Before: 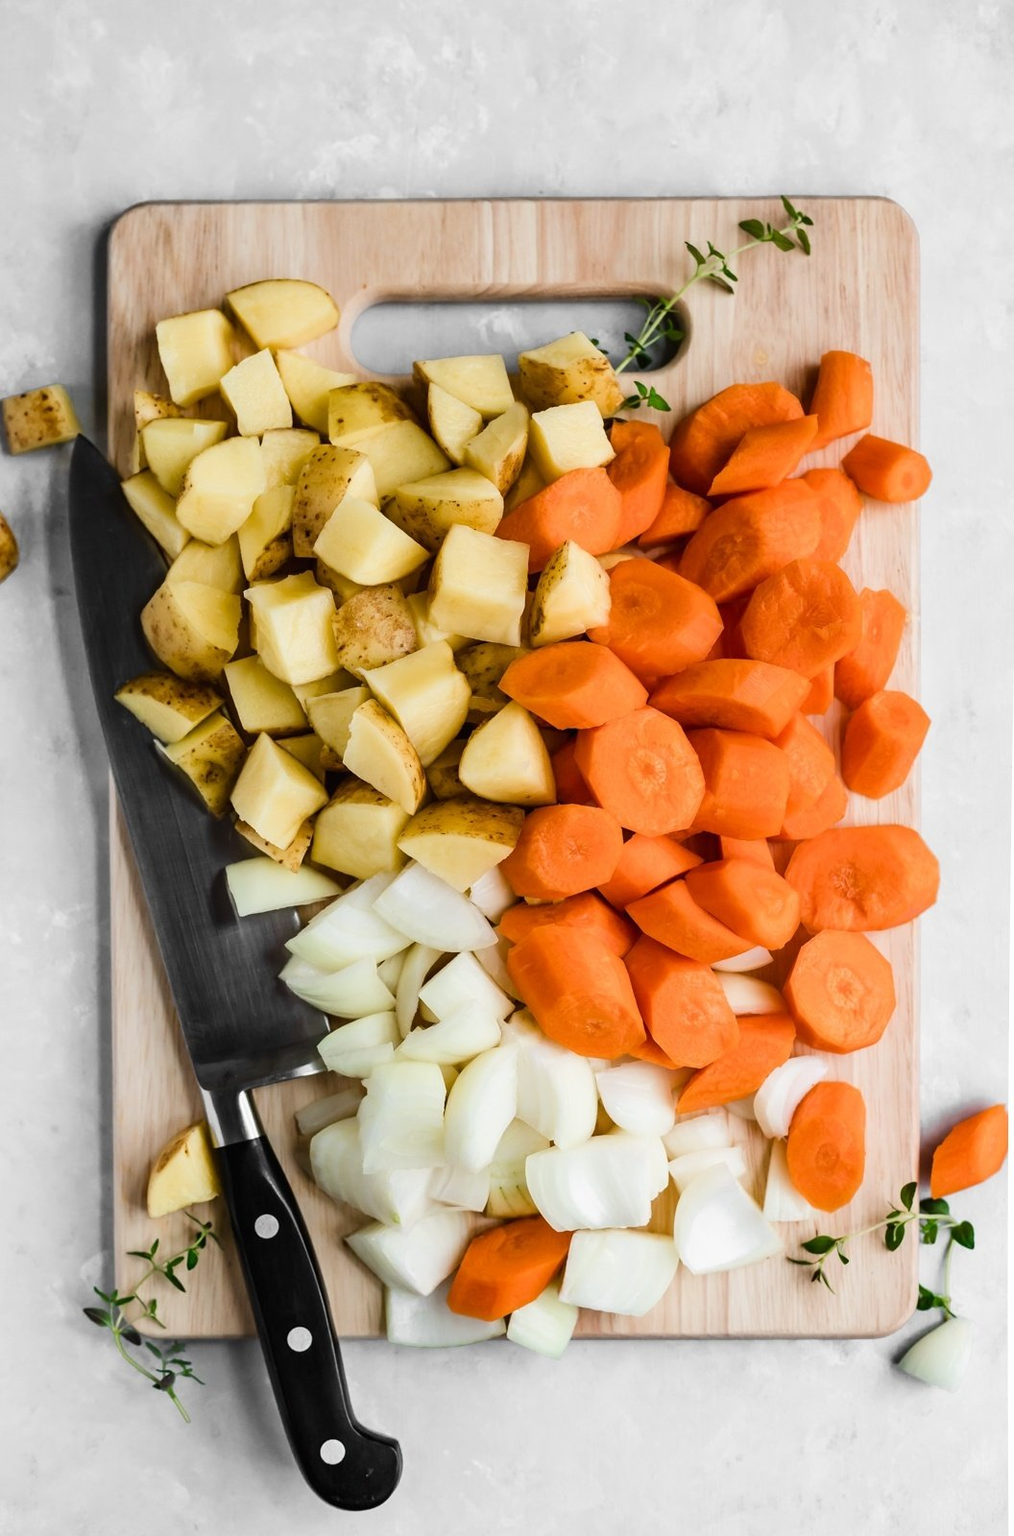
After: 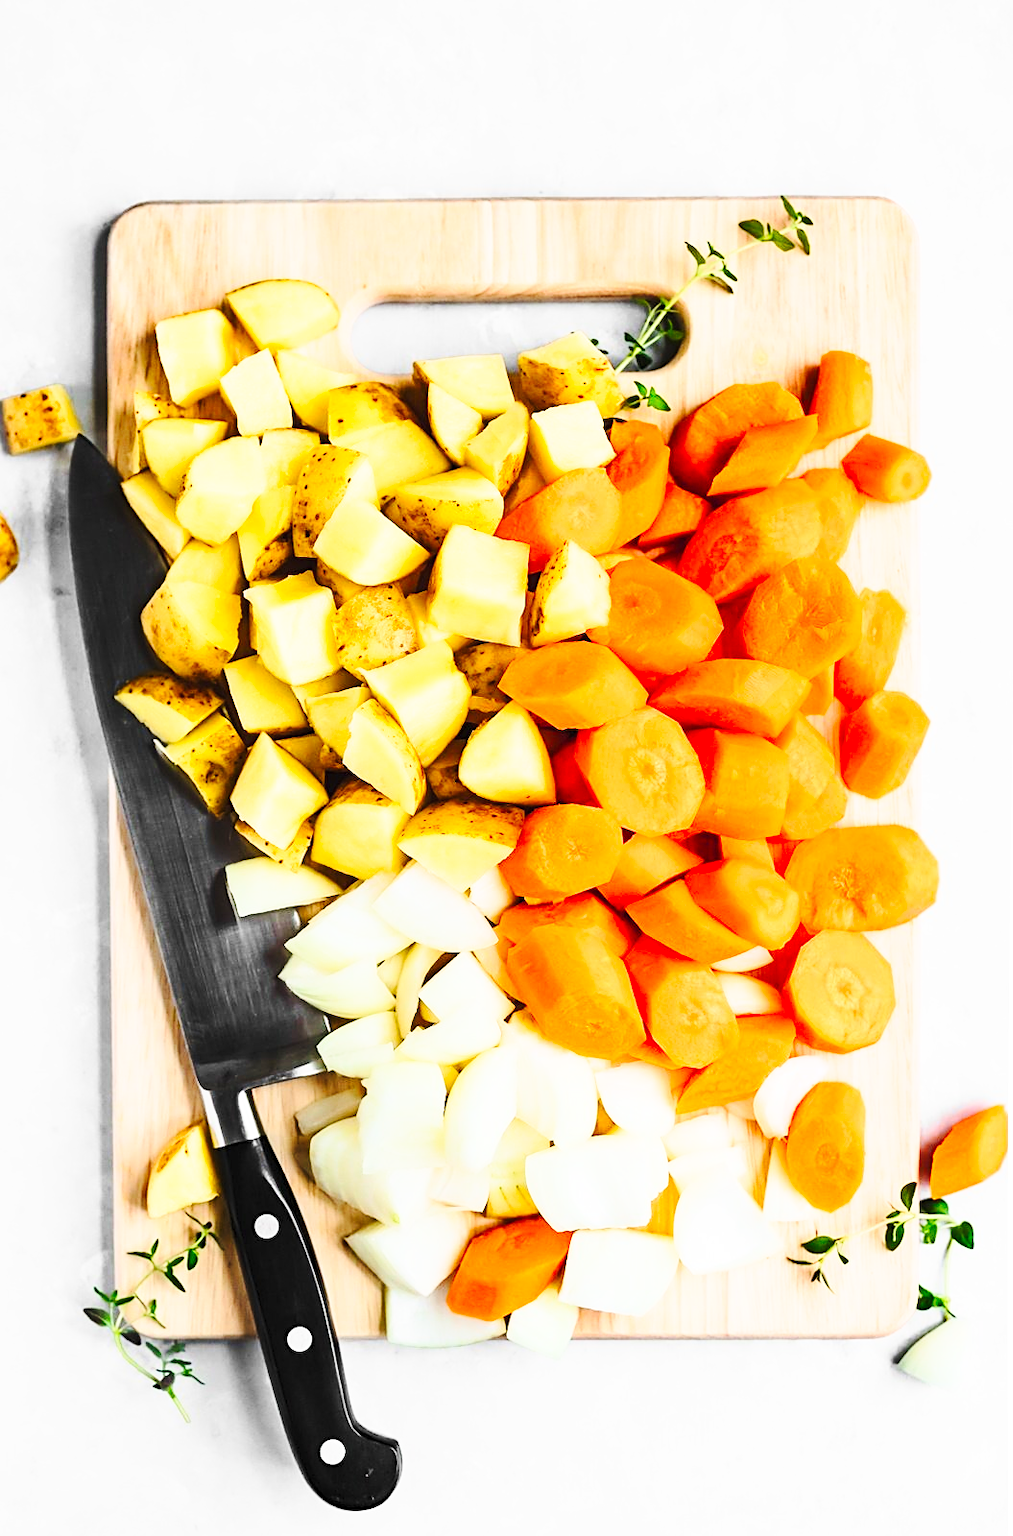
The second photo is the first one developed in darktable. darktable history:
contrast brightness saturation: contrast 0.24, brightness 0.26, saturation 0.39
base curve: curves: ch0 [(0, 0) (0.028, 0.03) (0.121, 0.232) (0.46, 0.748) (0.859, 0.968) (1, 1)], preserve colors none
sharpen: on, module defaults
